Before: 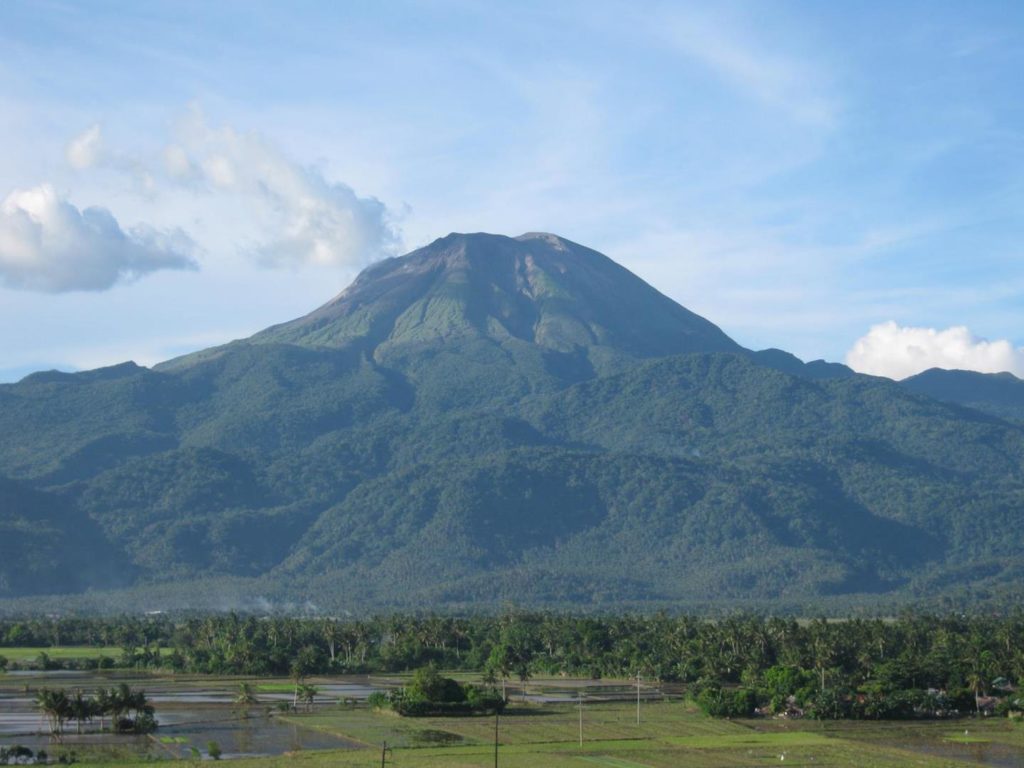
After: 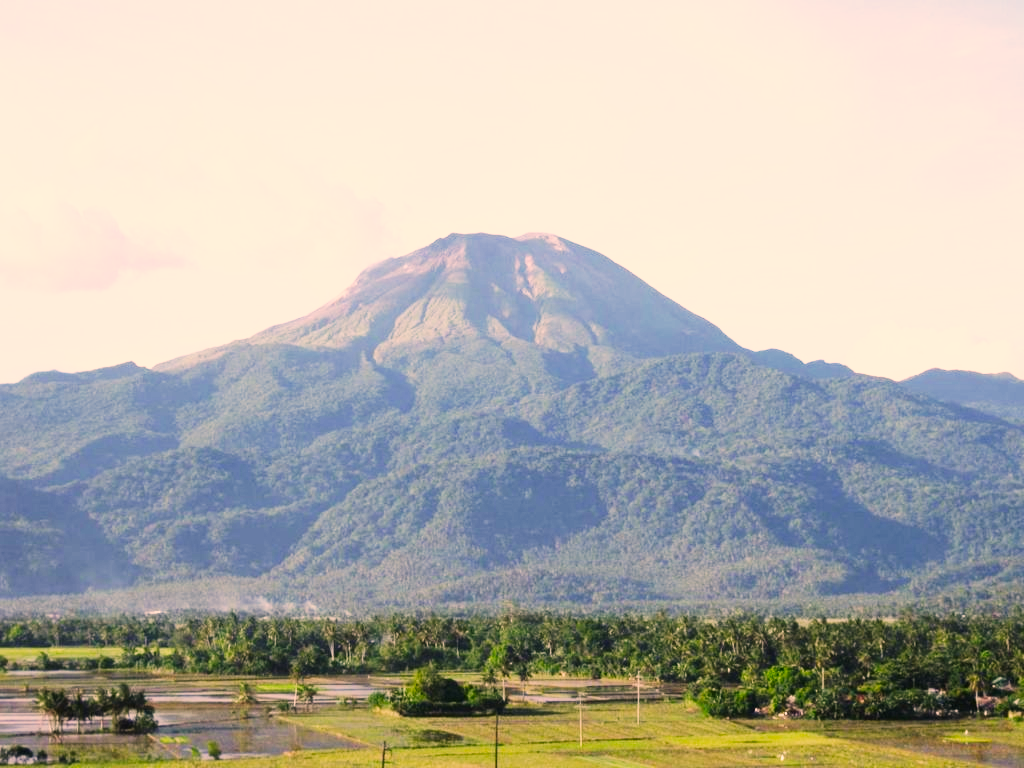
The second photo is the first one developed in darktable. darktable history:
color correction: highlights a* 17.79, highlights b* 19.09
base curve: curves: ch0 [(0, 0) (0.007, 0.004) (0.027, 0.03) (0.046, 0.07) (0.207, 0.54) (0.442, 0.872) (0.673, 0.972) (1, 1)], preserve colors none
